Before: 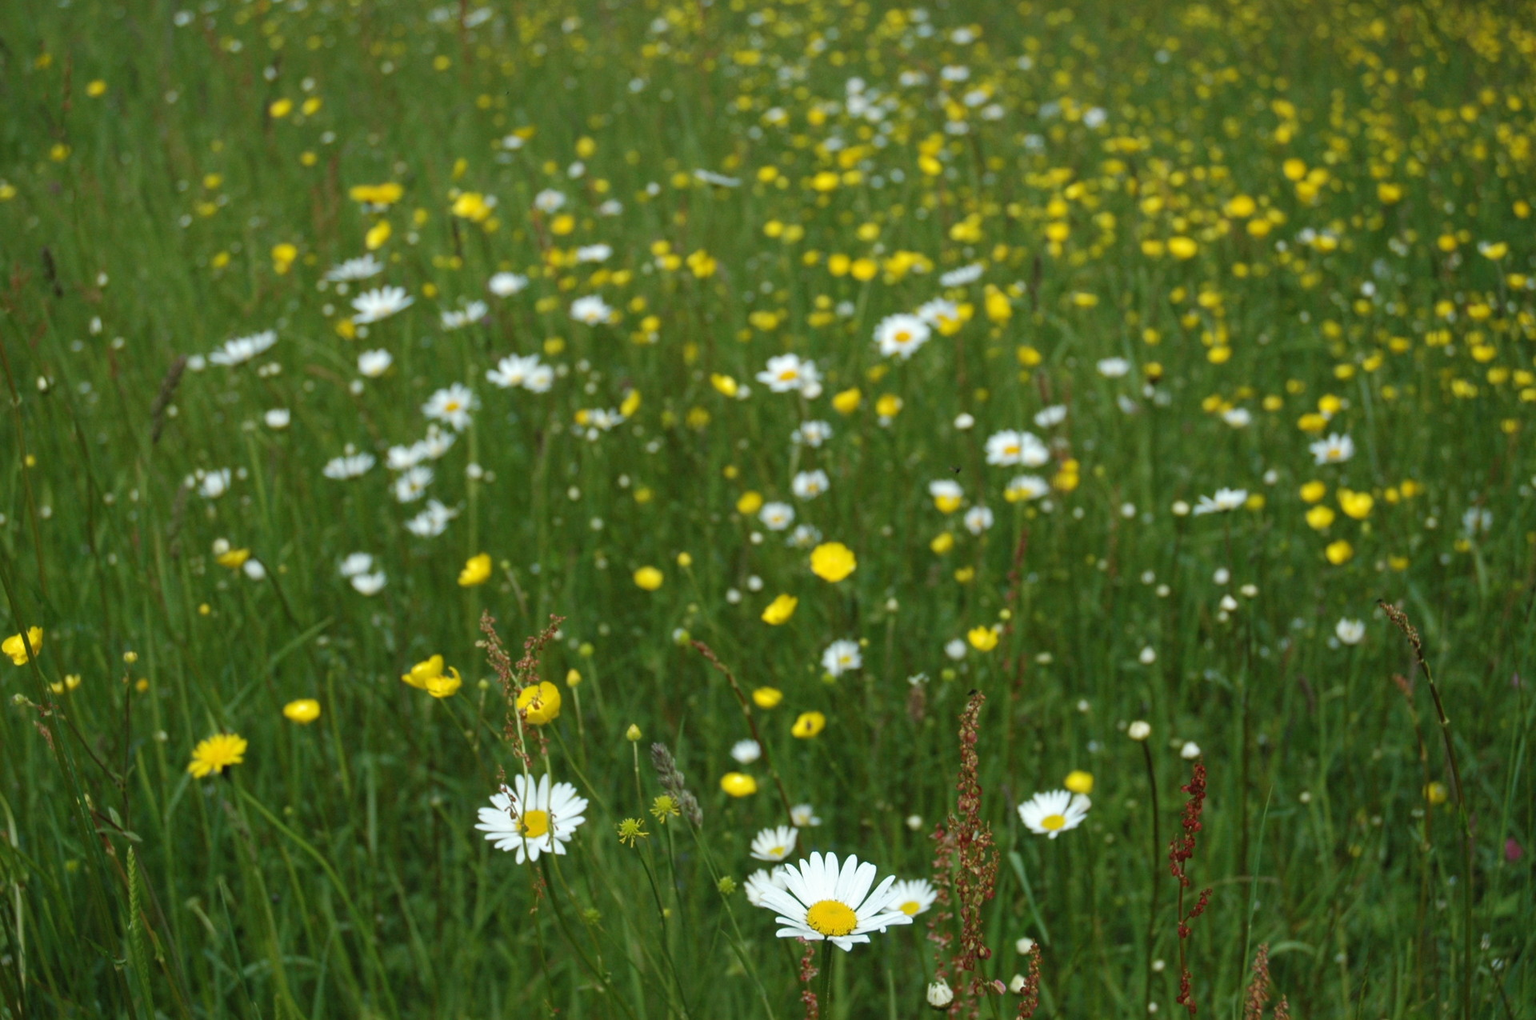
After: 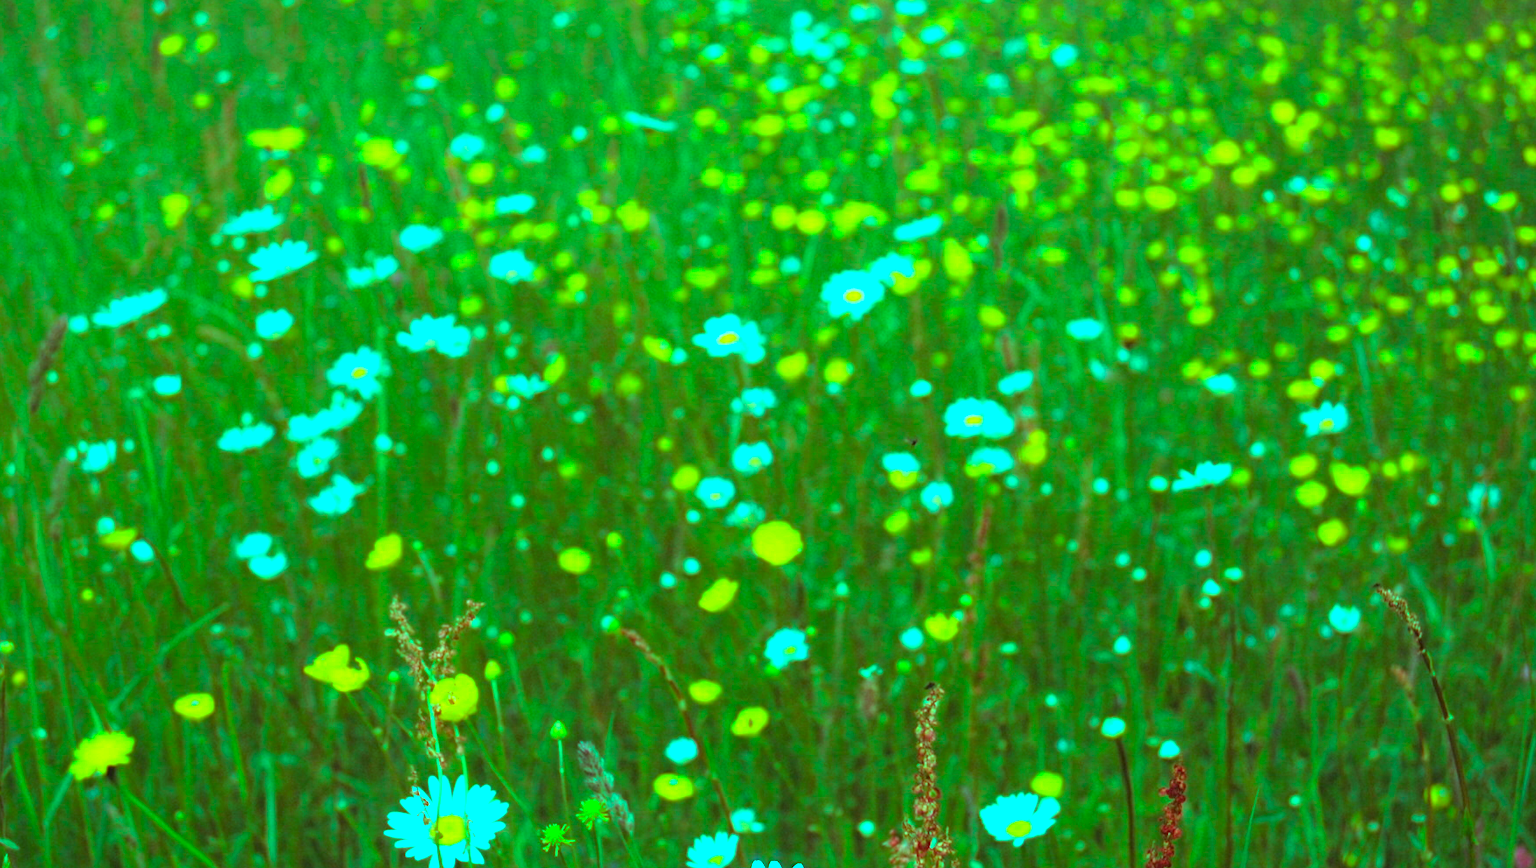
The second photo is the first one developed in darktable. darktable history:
crop: left 8.155%, top 6.611%, bottom 15.385%
color balance rgb: shadows lift › luminance 0.49%, shadows lift › chroma 6.83%, shadows lift › hue 300.29°, power › hue 208.98°, highlights gain › luminance 20.24%, highlights gain › chroma 13.17%, highlights gain › hue 173.85°, perceptual saturation grading › global saturation 18.05%
exposure: exposure 1 EV, compensate highlight preservation false
